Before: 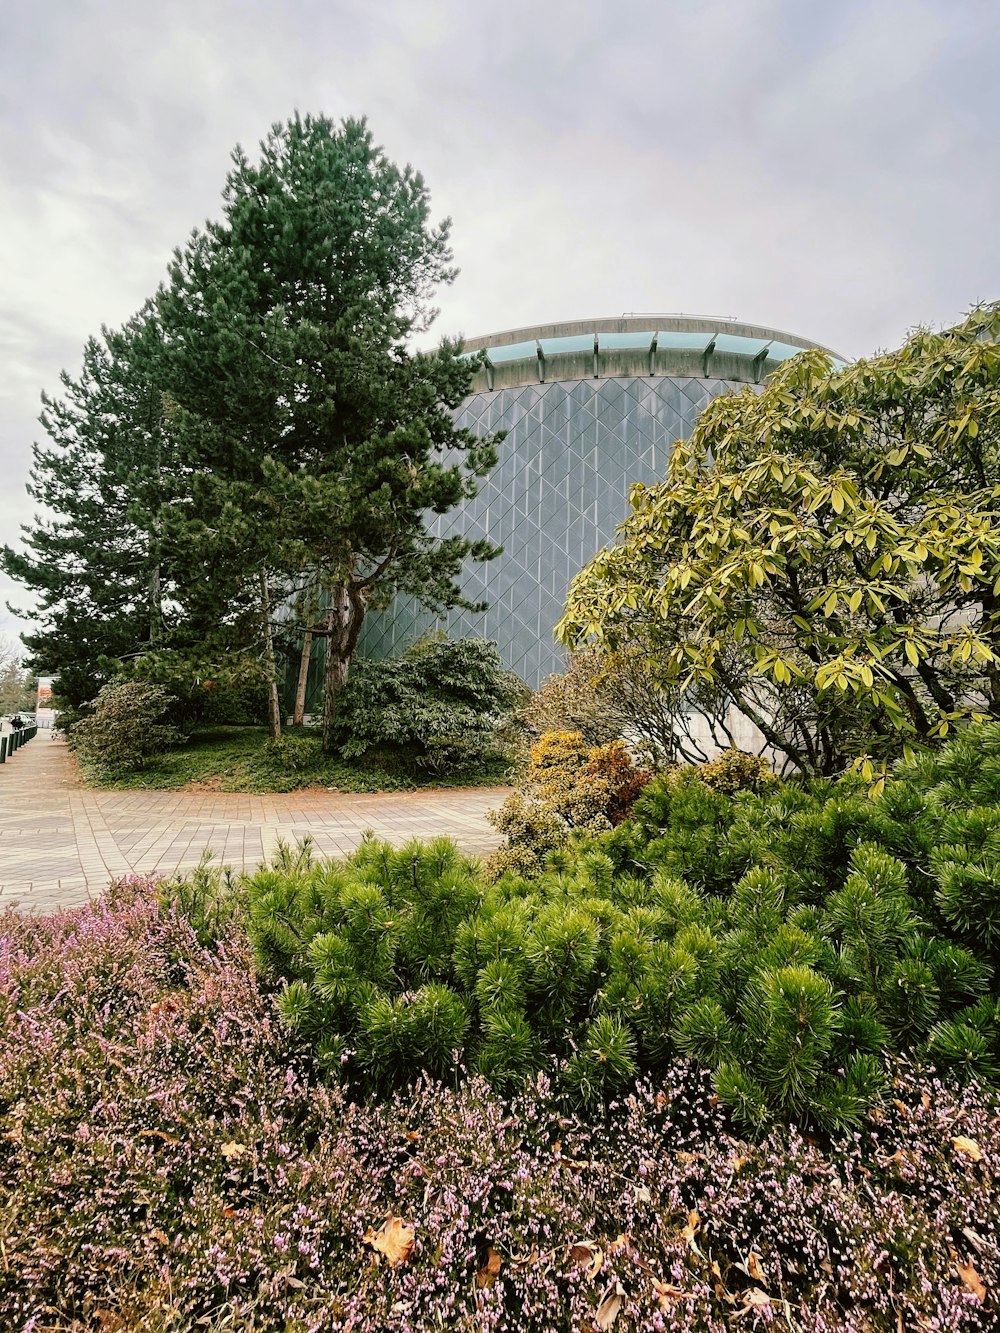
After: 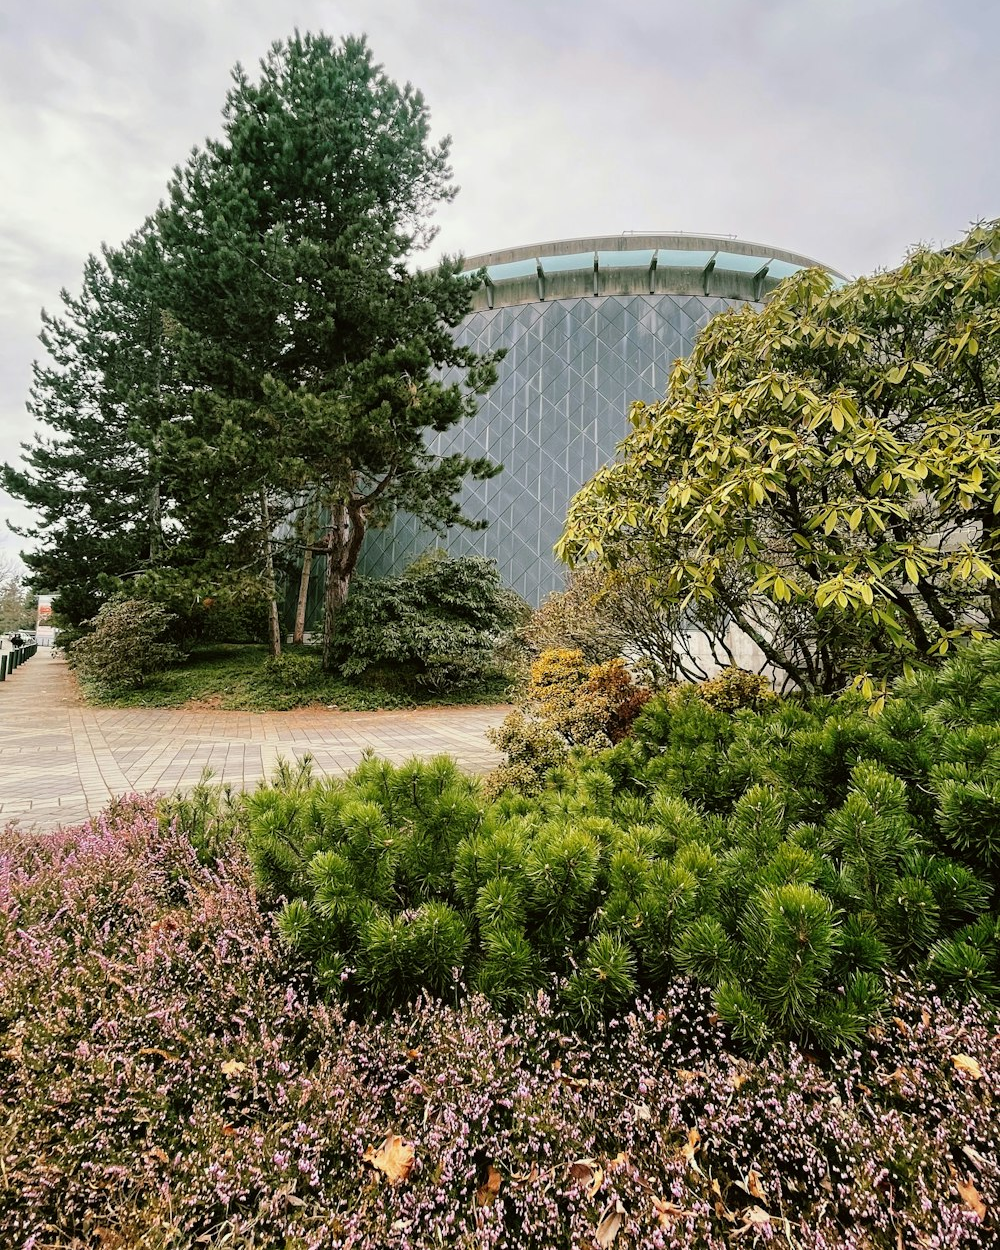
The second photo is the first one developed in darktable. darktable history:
crop and rotate: top 6.175%
